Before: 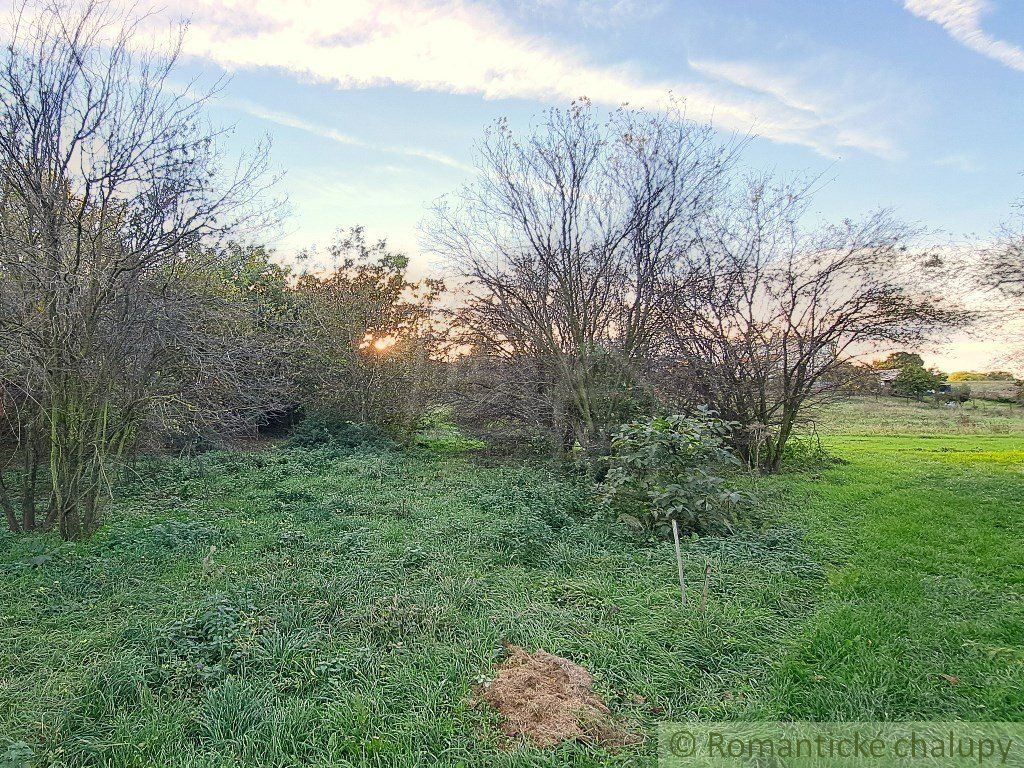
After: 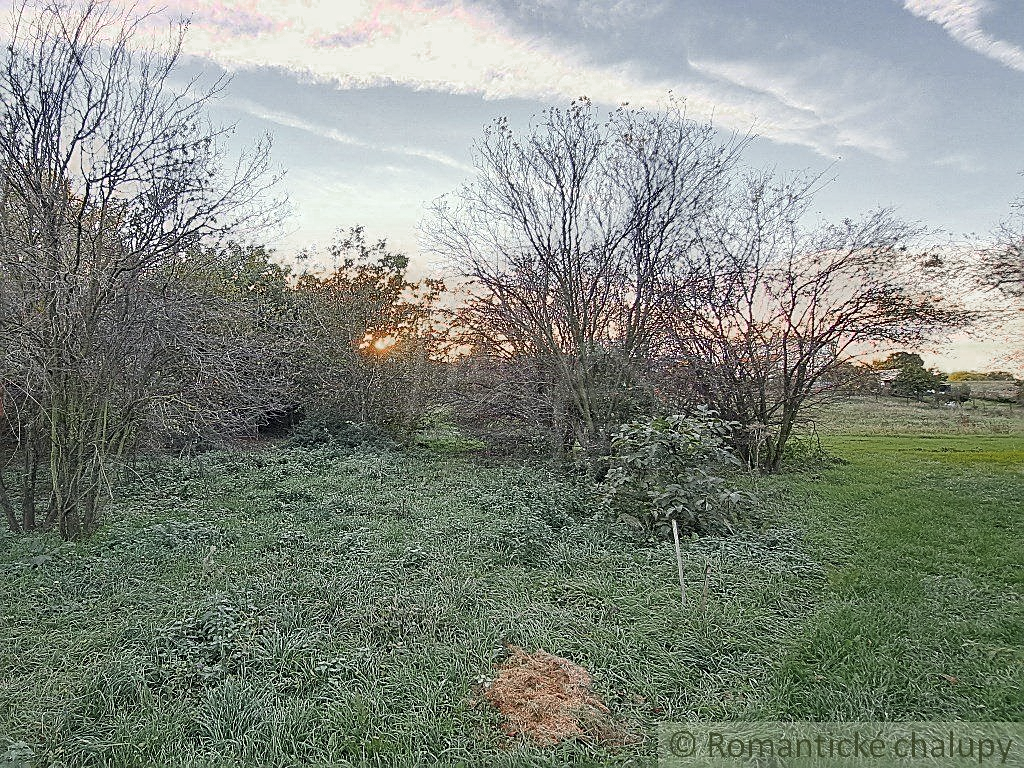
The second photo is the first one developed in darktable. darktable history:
color zones: curves: ch0 [(0, 0.48) (0.209, 0.398) (0.305, 0.332) (0.429, 0.493) (0.571, 0.5) (0.714, 0.5) (0.857, 0.5) (1, 0.48)]; ch1 [(0, 0.736) (0.143, 0.625) (0.225, 0.371) (0.429, 0.256) (0.571, 0.241) (0.714, 0.213) (0.857, 0.48) (1, 0.736)]; ch2 [(0, 0.448) (0.143, 0.498) (0.286, 0.5) (0.429, 0.5) (0.571, 0.5) (0.714, 0.5) (0.857, 0.5) (1, 0.448)]
sharpen: on, module defaults
shadows and highlights: low approximation 0.01, soften with gaussian
